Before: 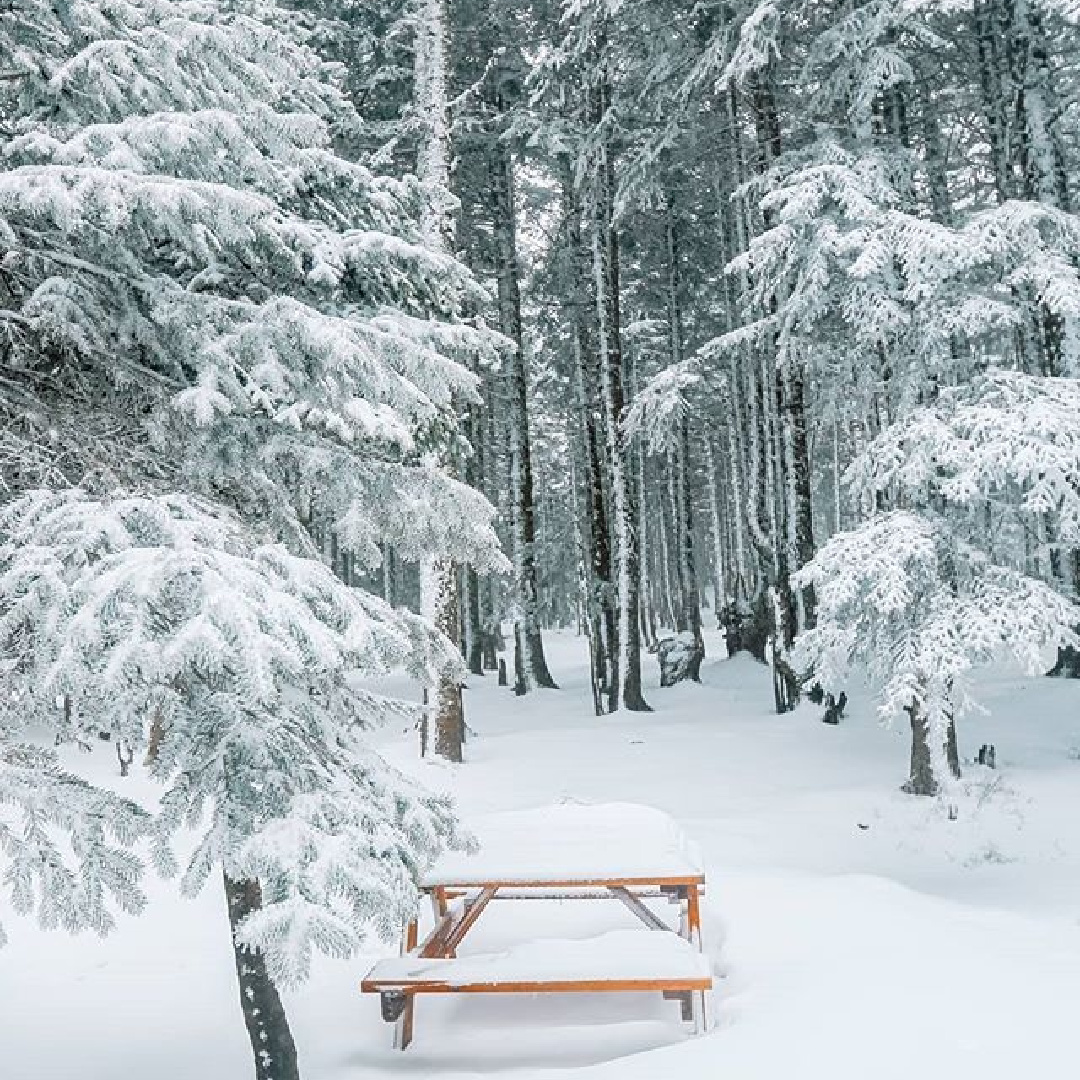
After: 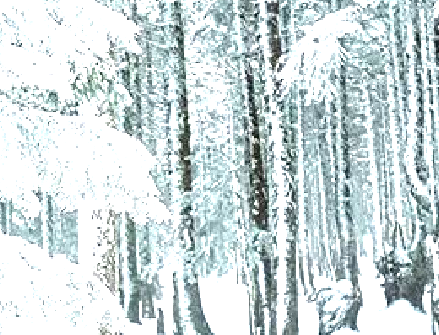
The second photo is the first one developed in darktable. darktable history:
exposure: black level correction 0, exposure 1.742 EV, compensate exposure bias true, compensate highlight preservation false
crop: left 31.726%, top 32.536%, right 27.537%, bottom 36.39%
